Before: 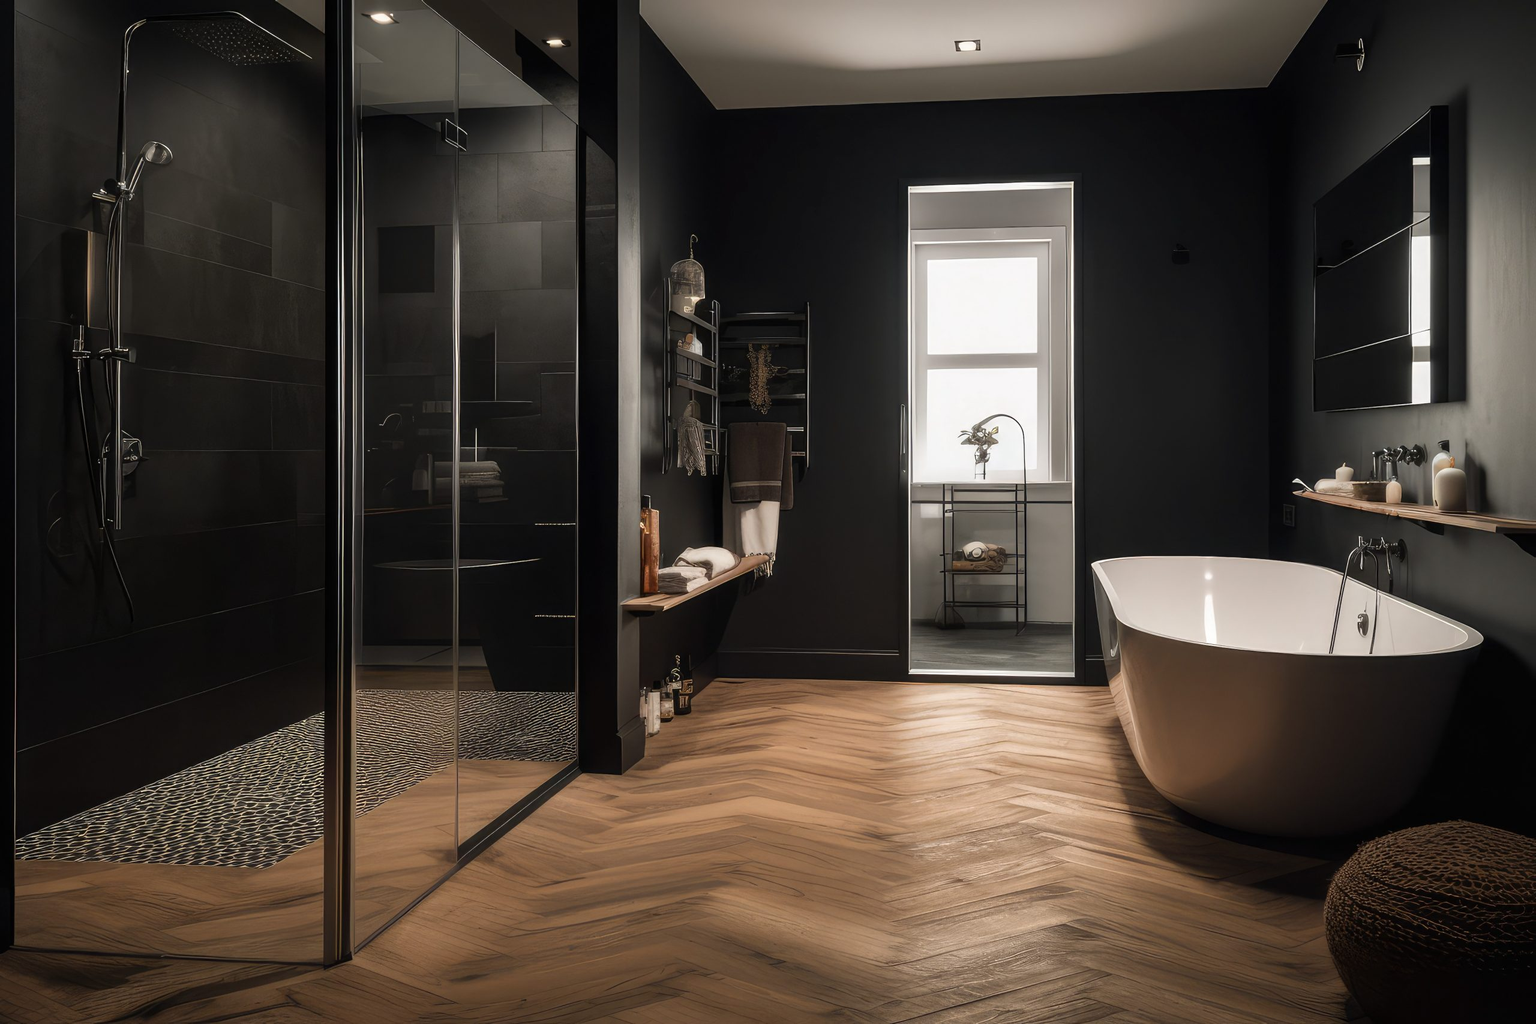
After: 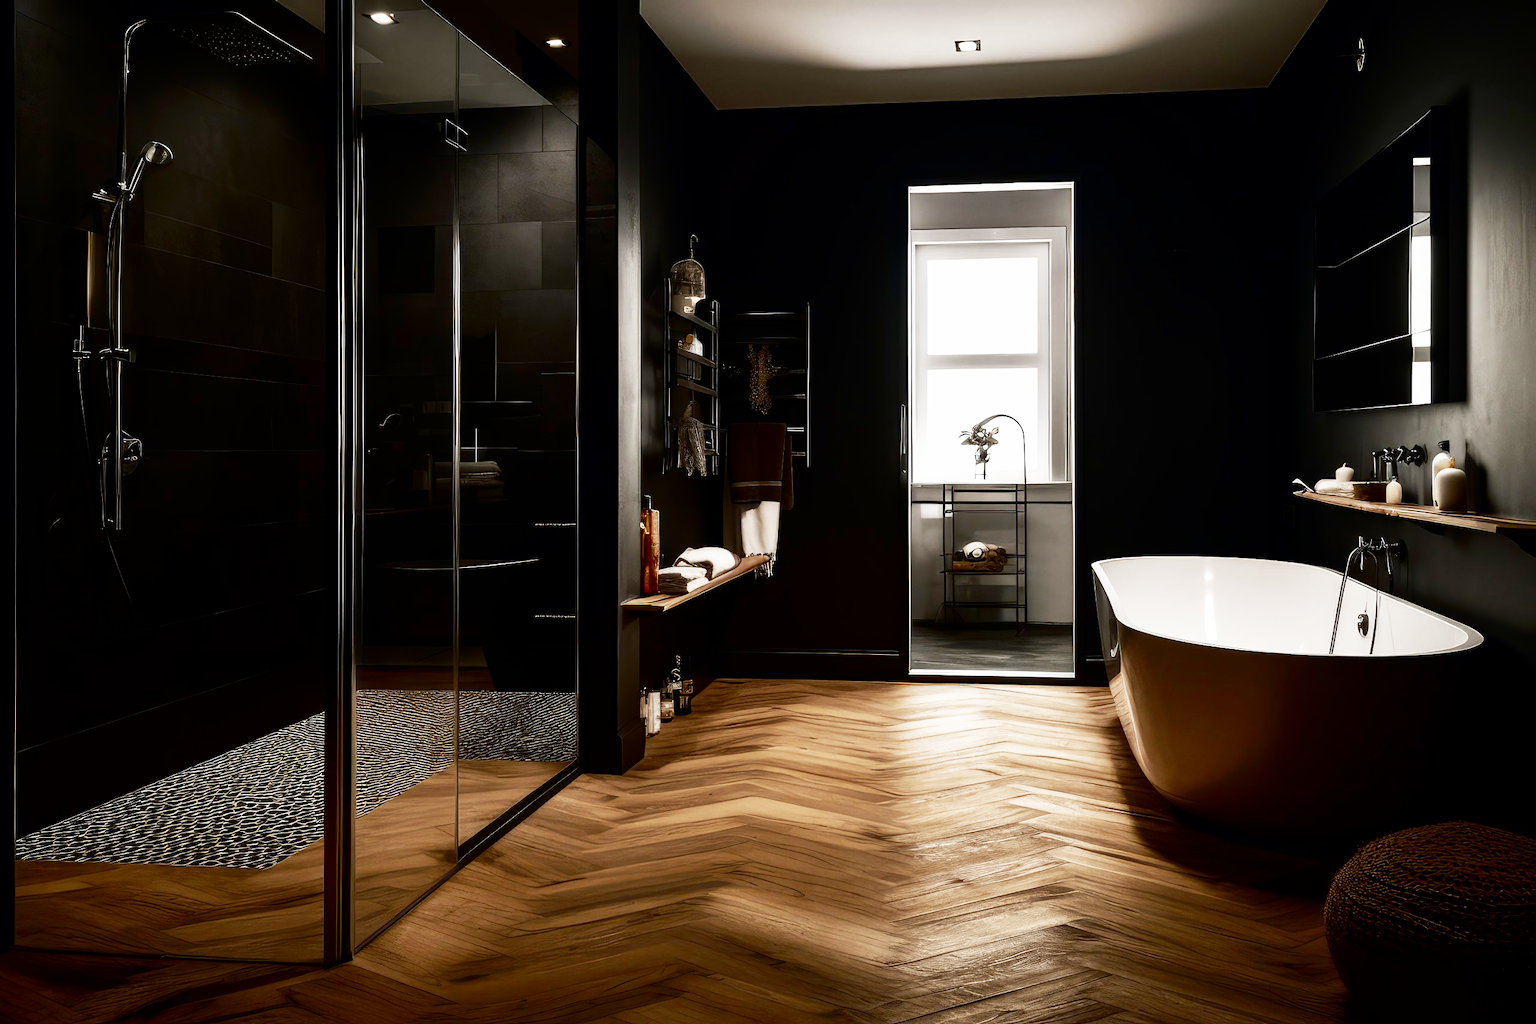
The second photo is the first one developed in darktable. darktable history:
base curve: curves: ch0 [(0, 0) (0.026, 0.03) (0.109, 0.232) (0.351, 0.748) (0.669, 0.968) (1, 1)], preserve colors none
contrast brightness saturation: brightness -0.52
